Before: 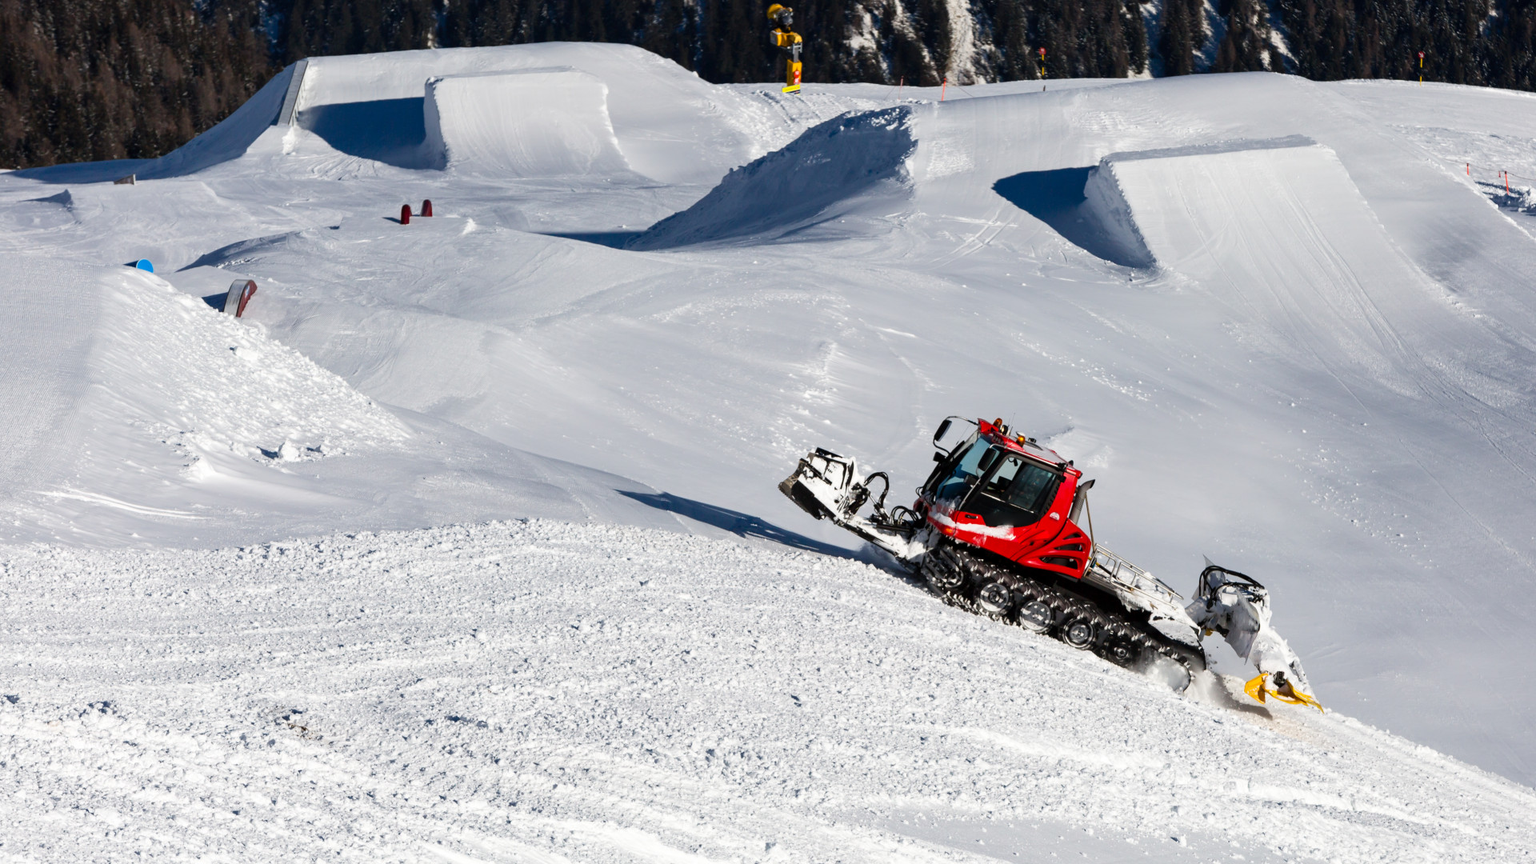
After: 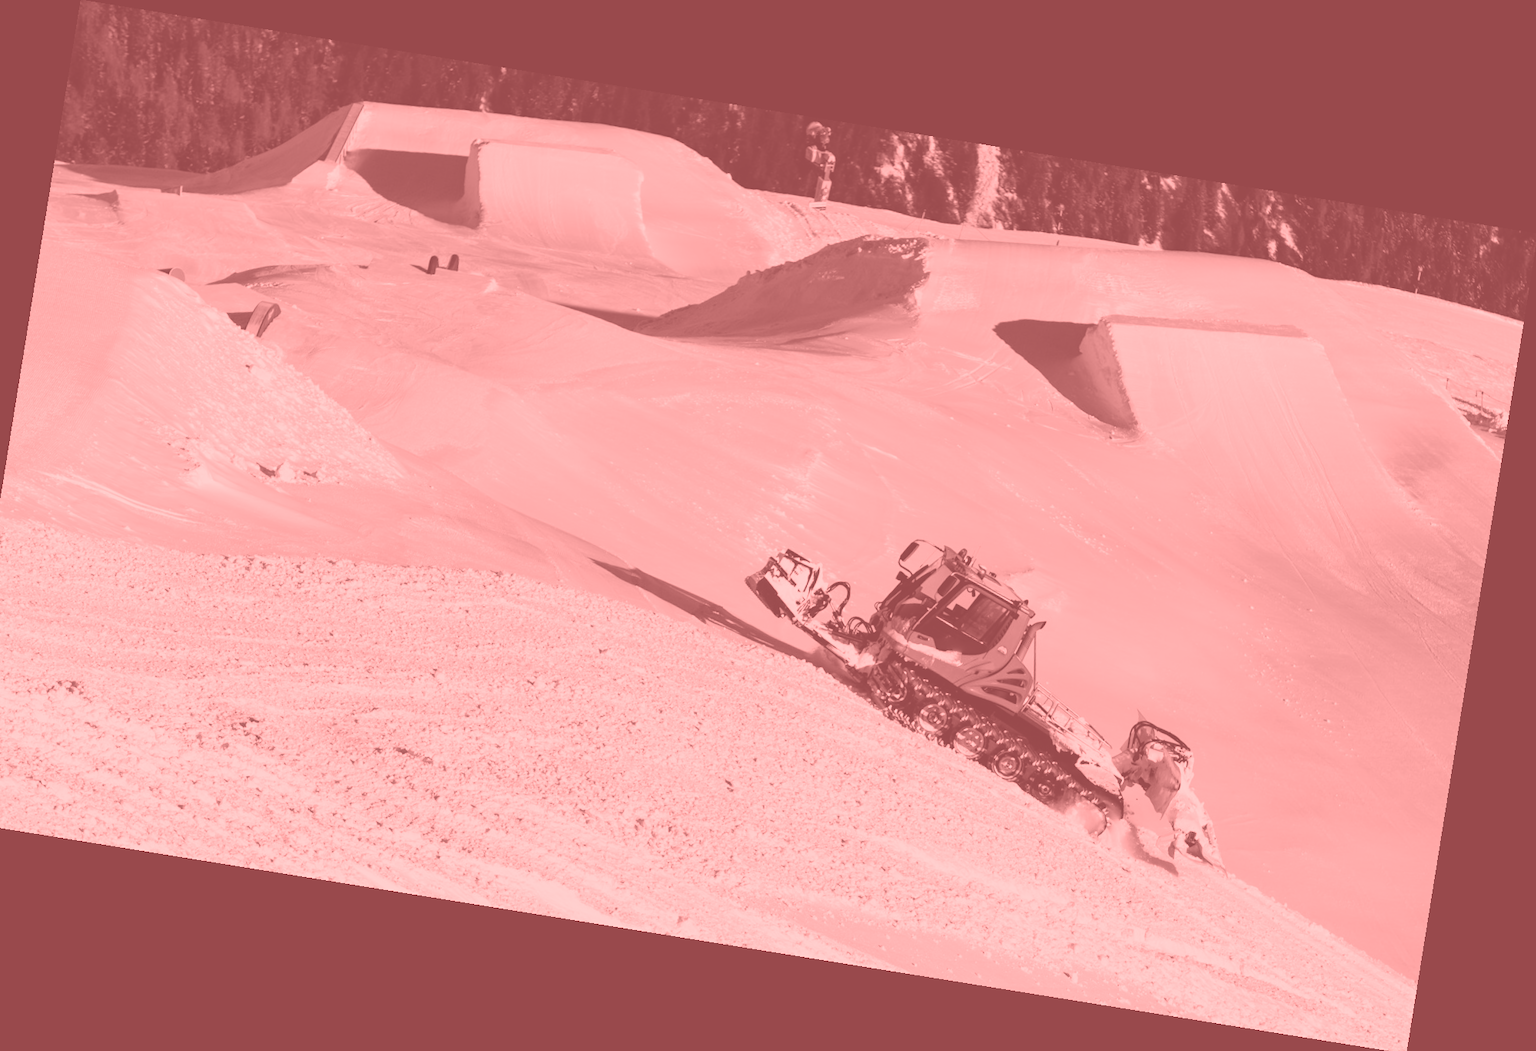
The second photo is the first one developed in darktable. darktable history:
rgb levels: mode RGB, independent channels, levels [[0, 0.5, 1], [0, 0.521, 1], [0, 0.536, 1]]
colorize: saturation 51%, source mix 50.67%, lightness 50.67%
crop and rotate: left 3.238%
rotate and perspective: rotation 9.12°, automatic cropping off
